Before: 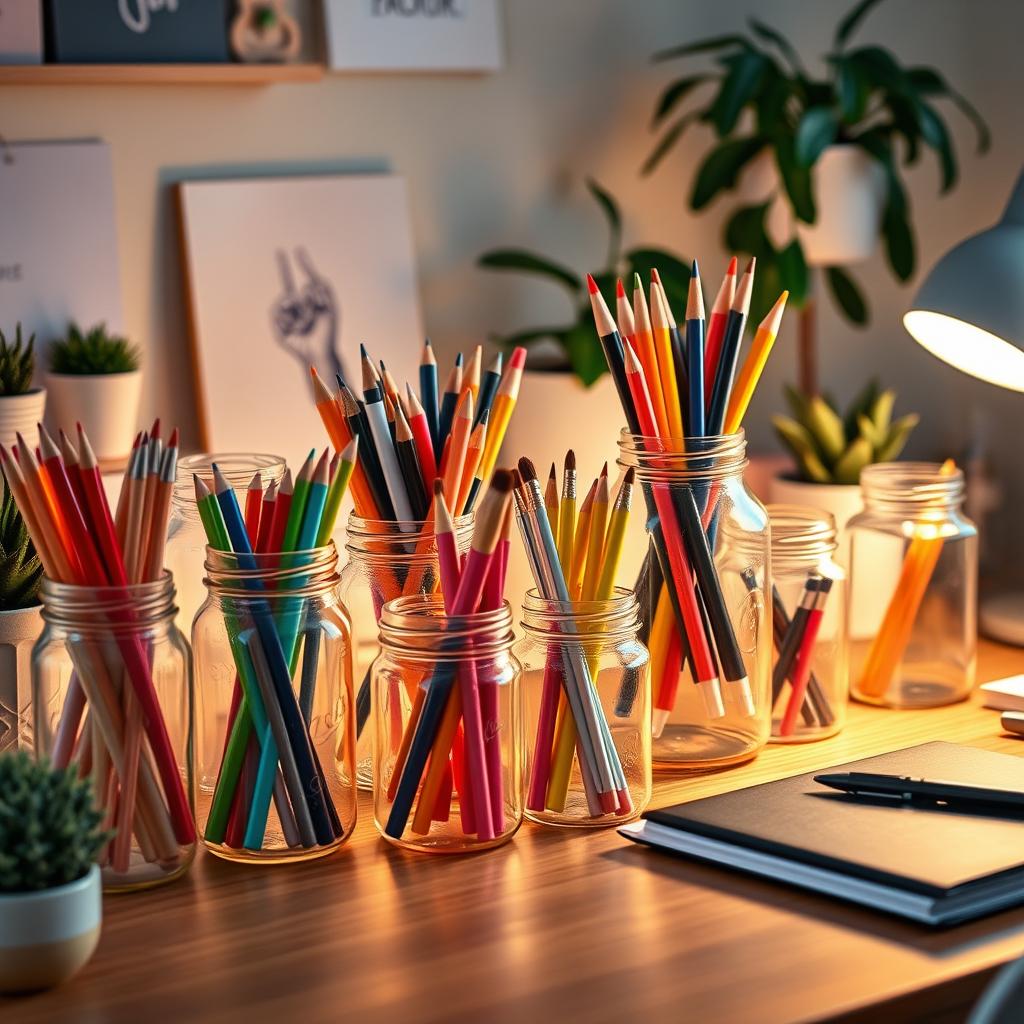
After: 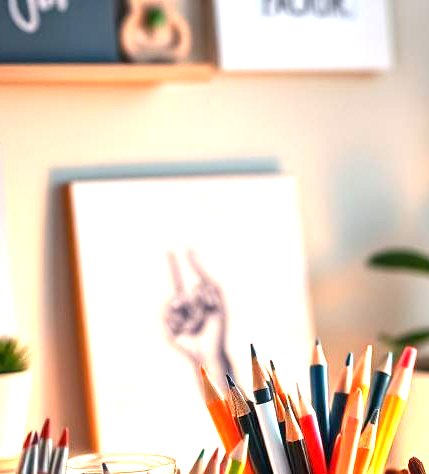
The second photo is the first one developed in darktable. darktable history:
exposure: black level correction 0.001, exposure 1.719 EV, compensate exposure bias true, compensate highlight preservation false
crop and rotate: left 10.817%, top 0.062%, right 47.194%, bottom 53.626%
